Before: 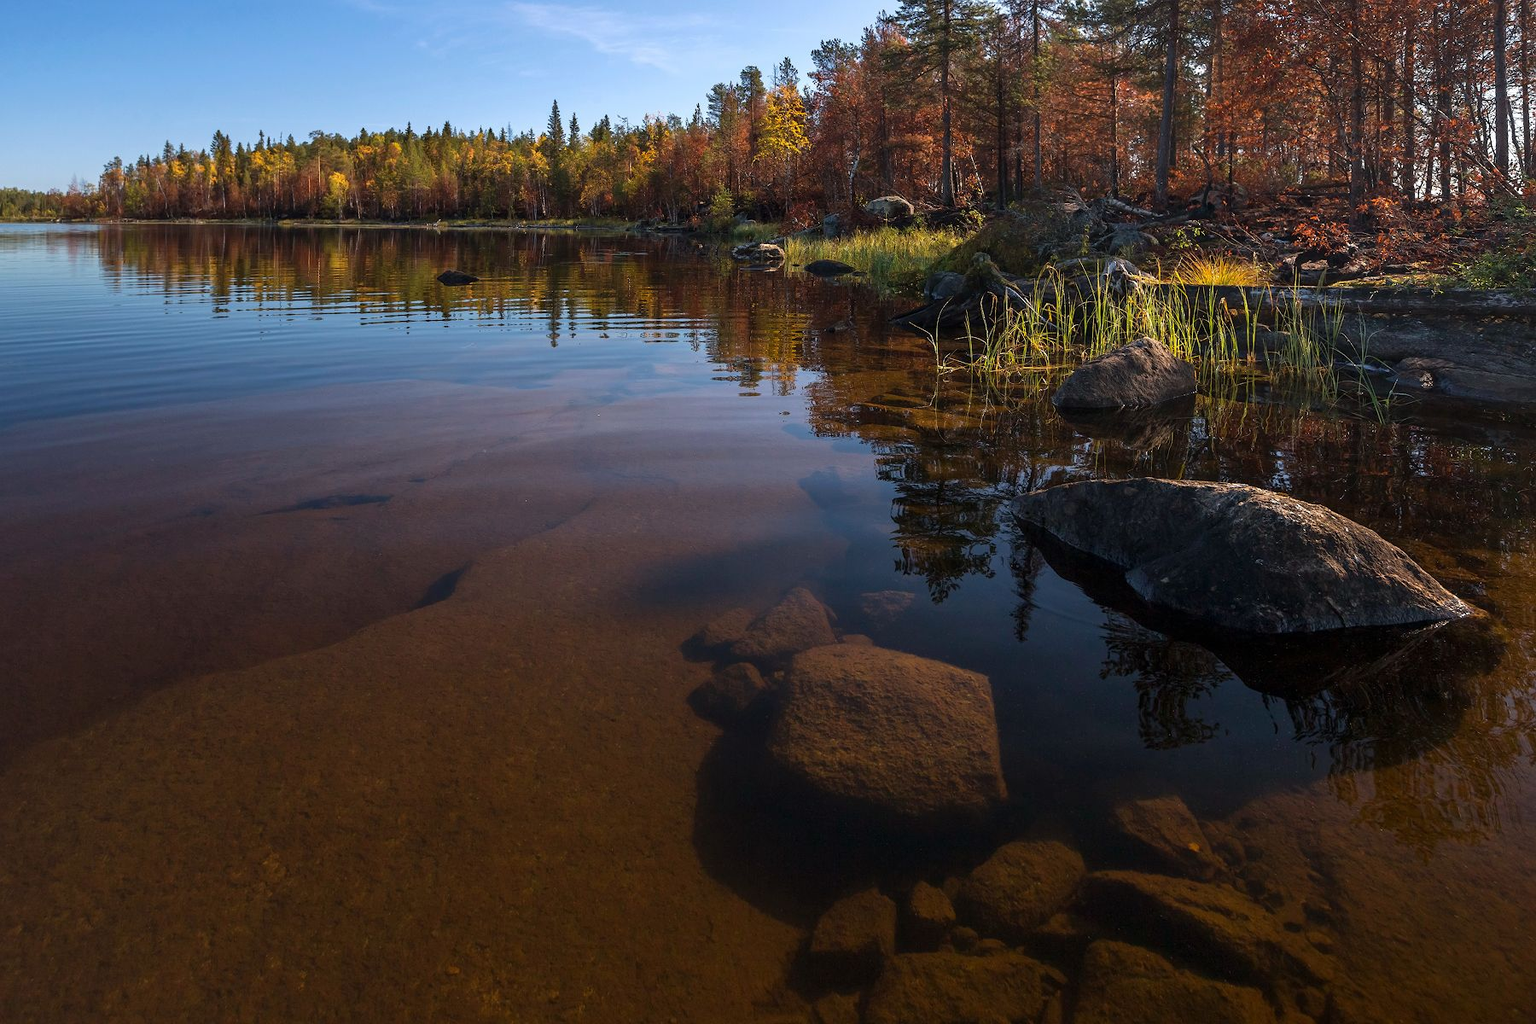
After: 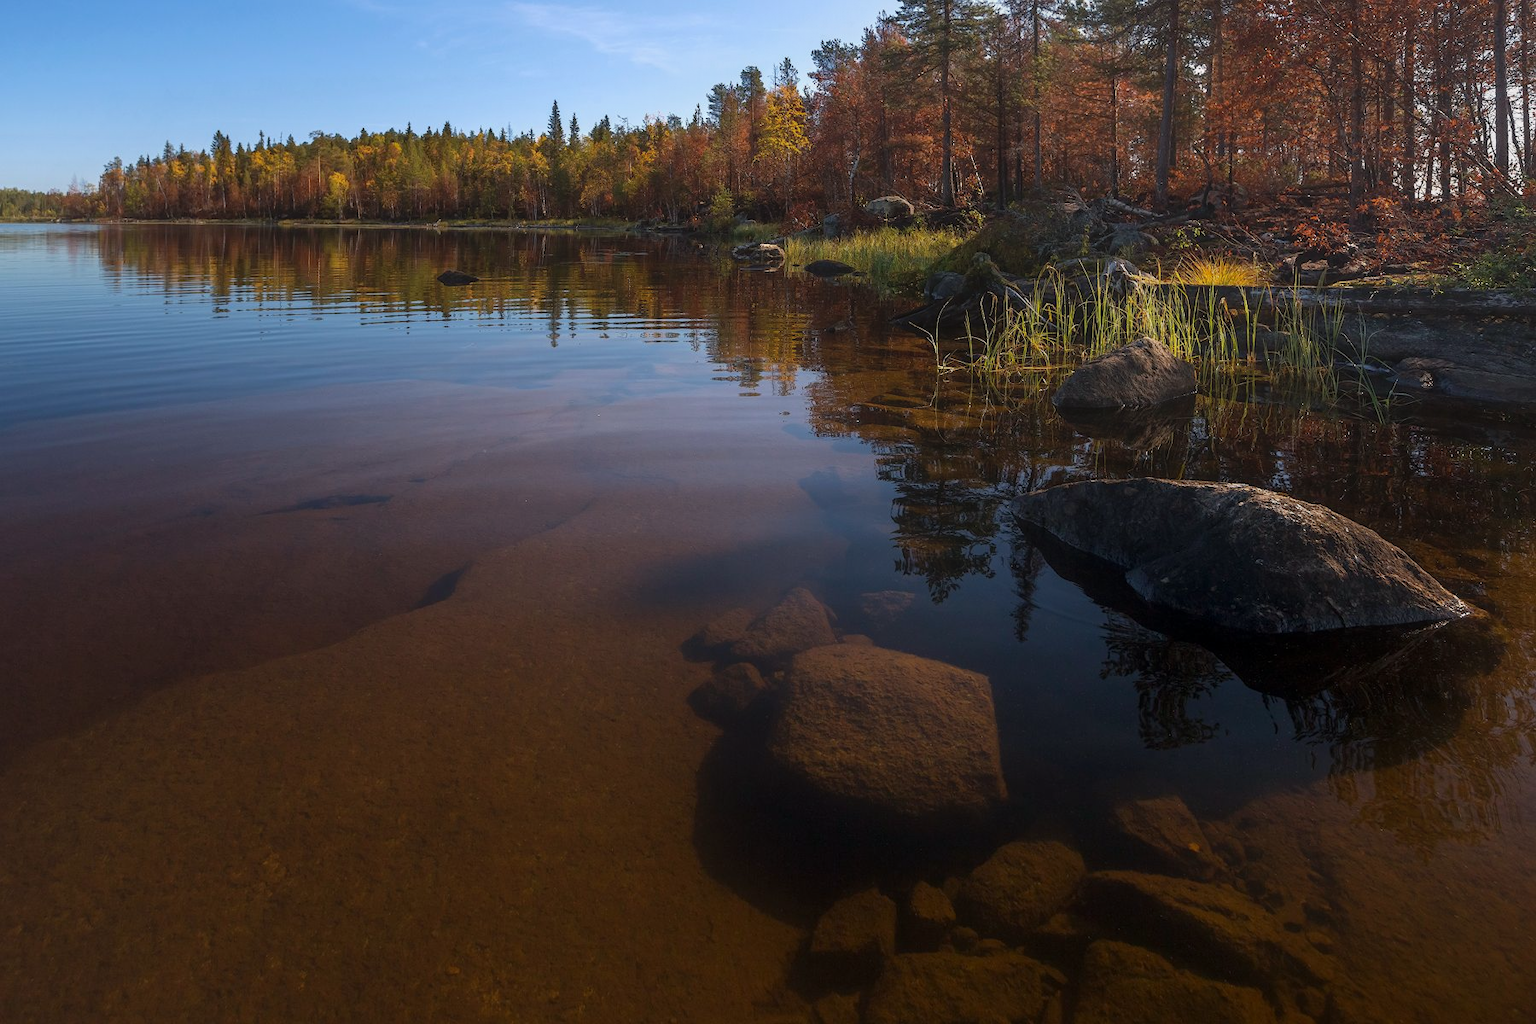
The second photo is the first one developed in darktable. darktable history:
local contrast: on, module defaults
contrast equalizer: octaves 7, y [[0.6 ×6], [0.55 ×6], [0 ×6], [0 ×6], [0 ×6]], mix -1
